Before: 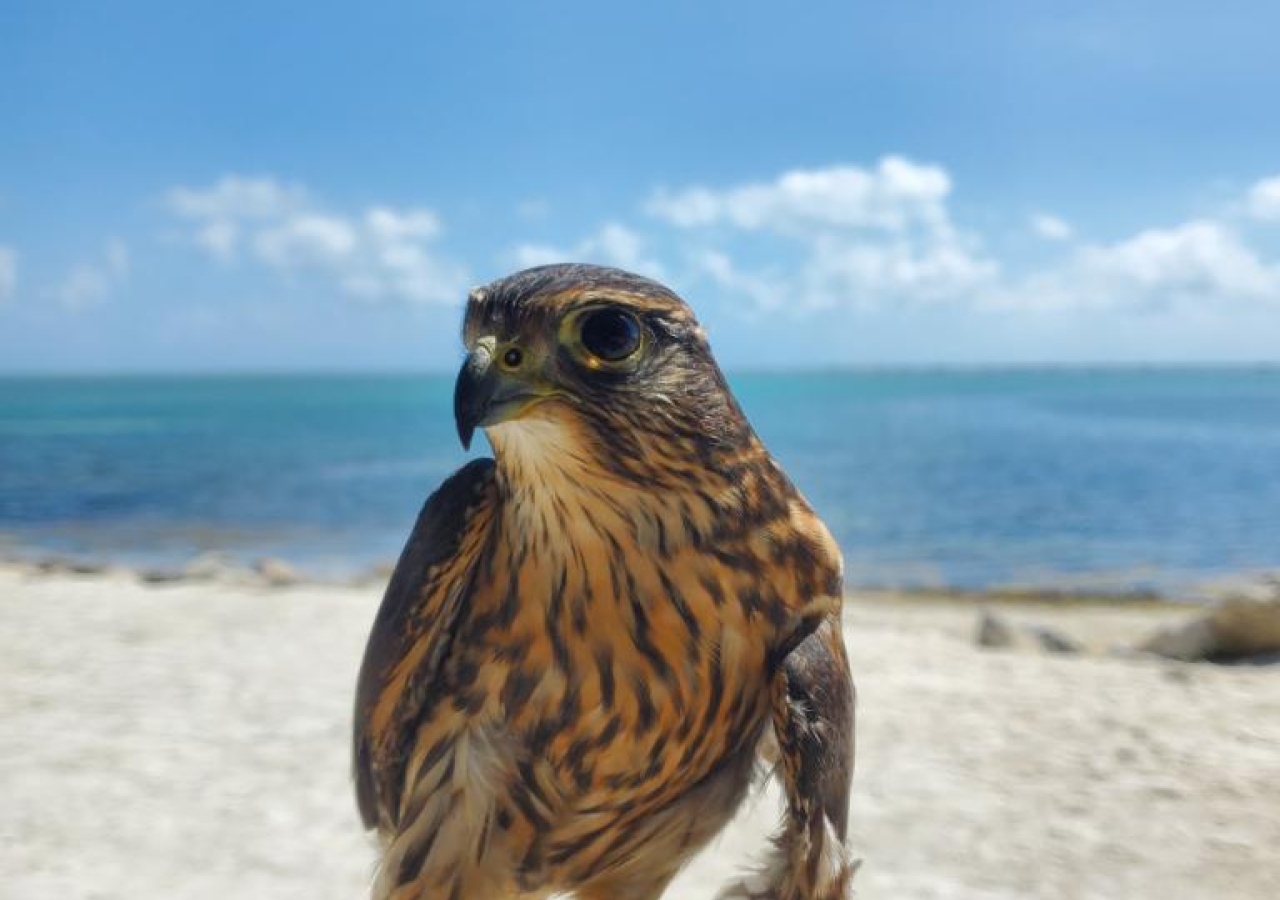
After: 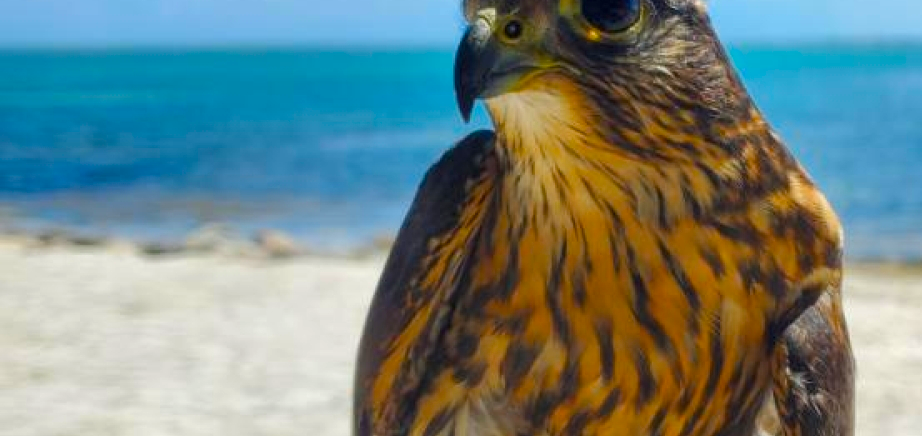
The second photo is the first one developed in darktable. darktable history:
local contrast: highlights 100%, shadows 100%, detail 120%, midtone range 0.2
color balance rgb: linear chroma grading › global chroma 15%, perceptual saturation grading › global saturation 30%
crop: top 36.498%, right 27.964%, bottom 14.995%
